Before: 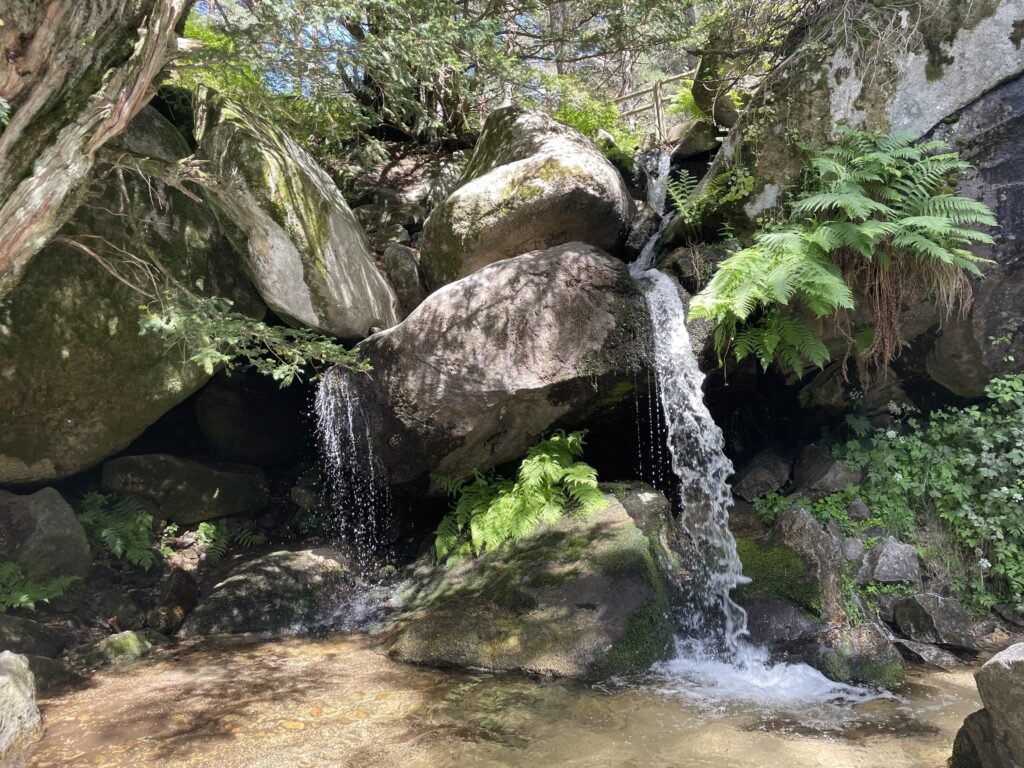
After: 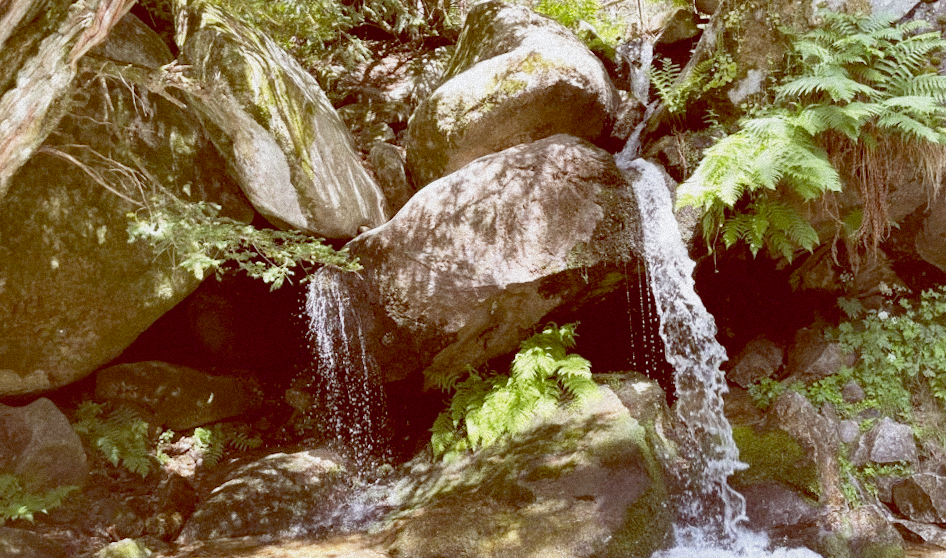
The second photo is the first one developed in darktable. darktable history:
rotate and perspective: rotation -2°, crop left 0.022, crop right 0.978, crop top 0.049, crop bottom 0.951
color balance: lift [1, 1.011, 0.999, 0.989], gamma [1.109, 1.045, 1.039, 0.955], gain [0.917, 0.936, 0.952, 1.064], contrast 2.32%, contrast fulcrum 19%, output saturation 101%
base curve: curves: ch0 [(0, 0) (0.088, 0.125) (0.176, 0.251) (0.354, 0.501) (0.613, 0.749) (1, 0.877)], preserve colors none
crop and rotate: angle 0.03°, top 11.643%, right 5.651%, bottom 11.189%
grain: mid-tones bias 0%
